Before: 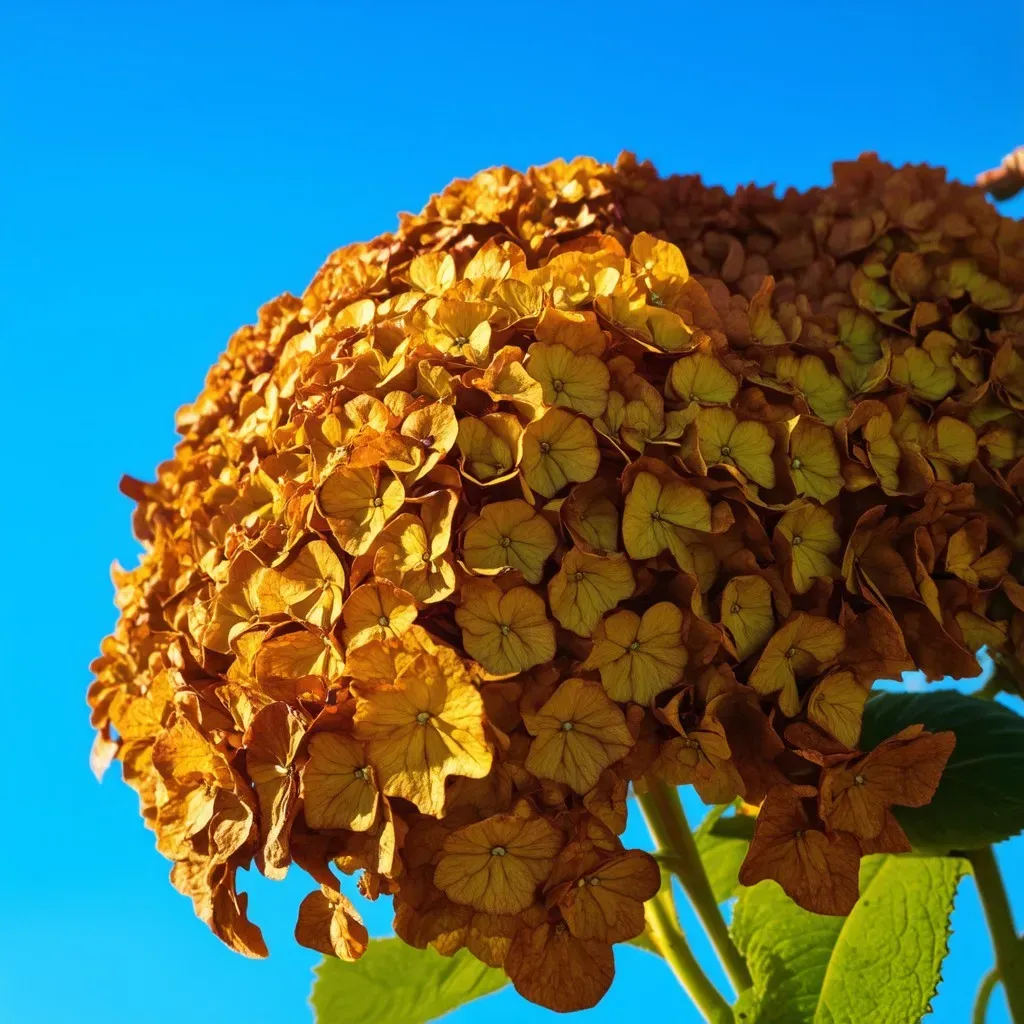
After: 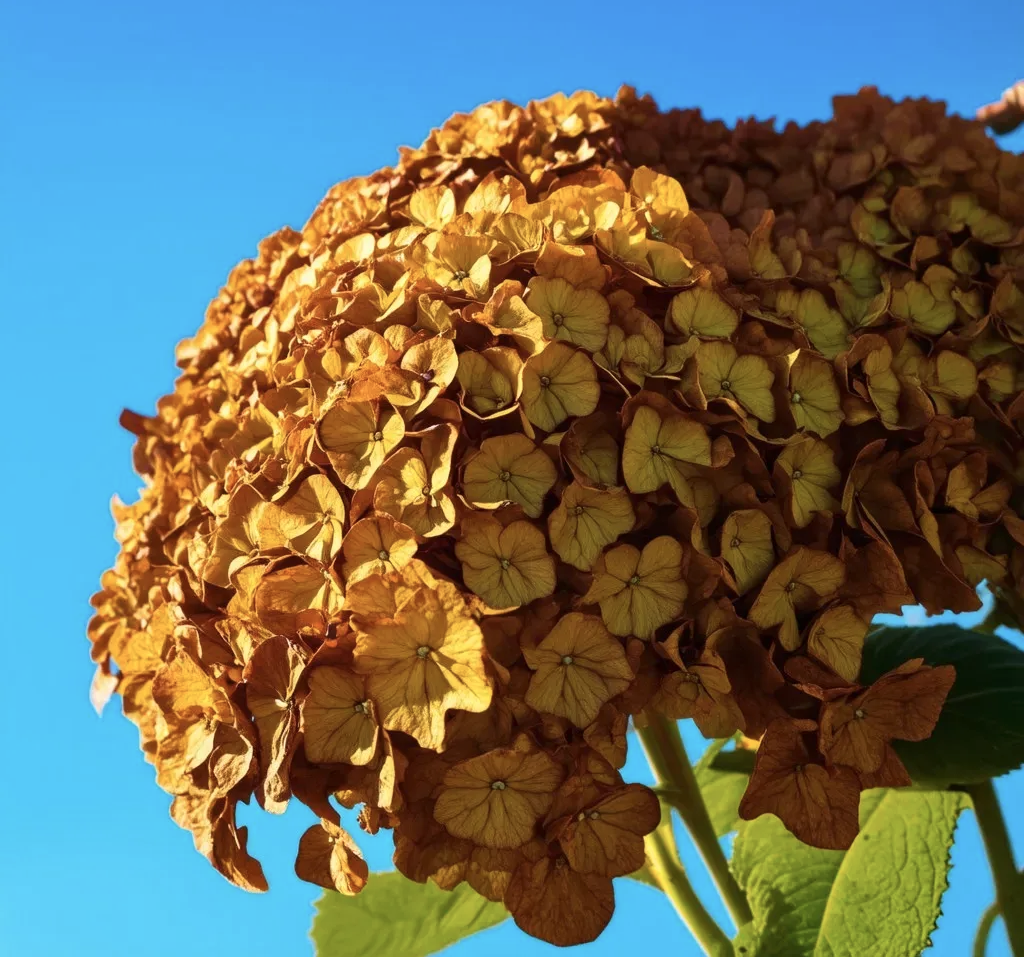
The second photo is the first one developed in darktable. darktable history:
crop and rotate: top 6.541%
contrast brightness saturation: contrast 0.112, saturation -0.159
